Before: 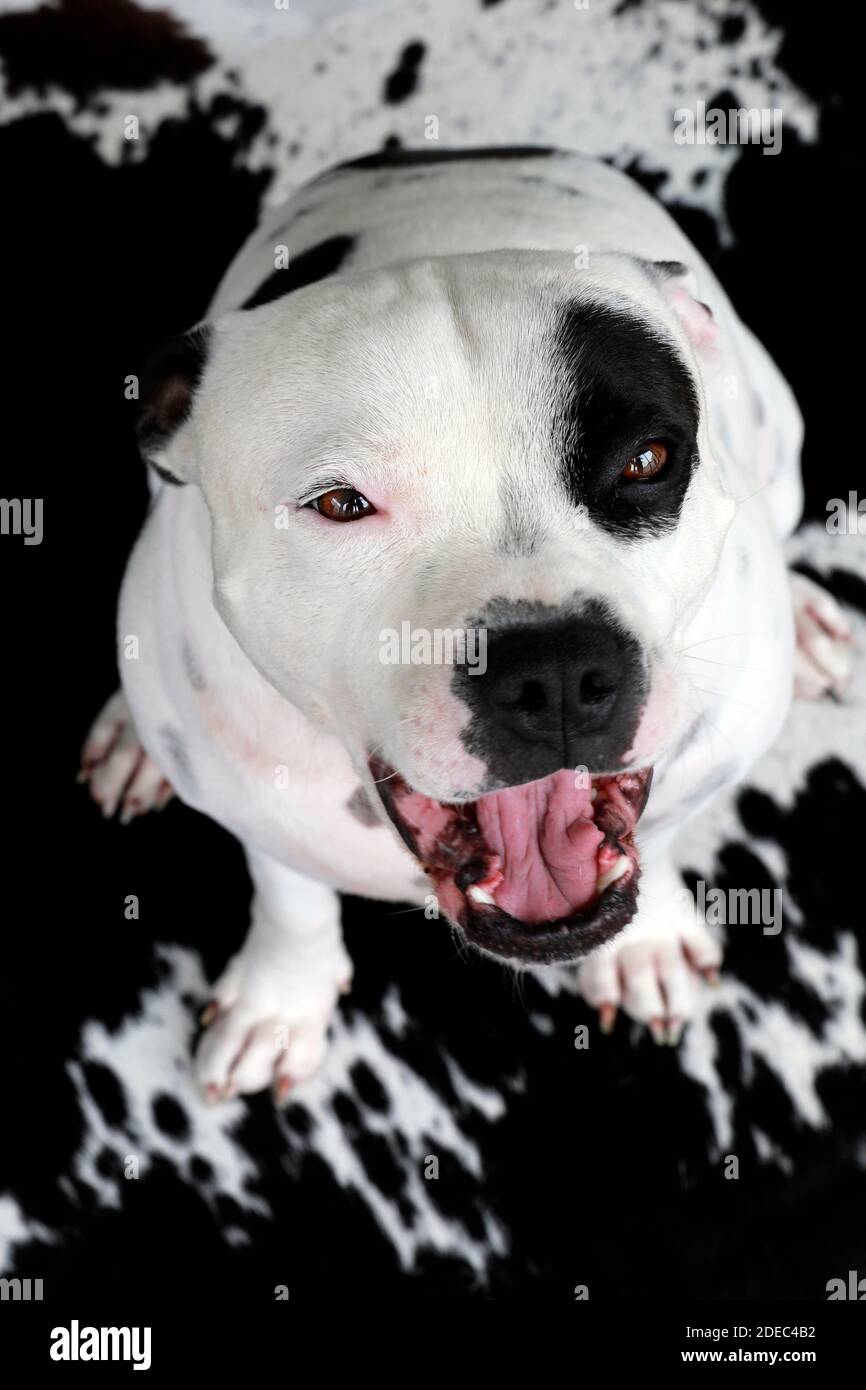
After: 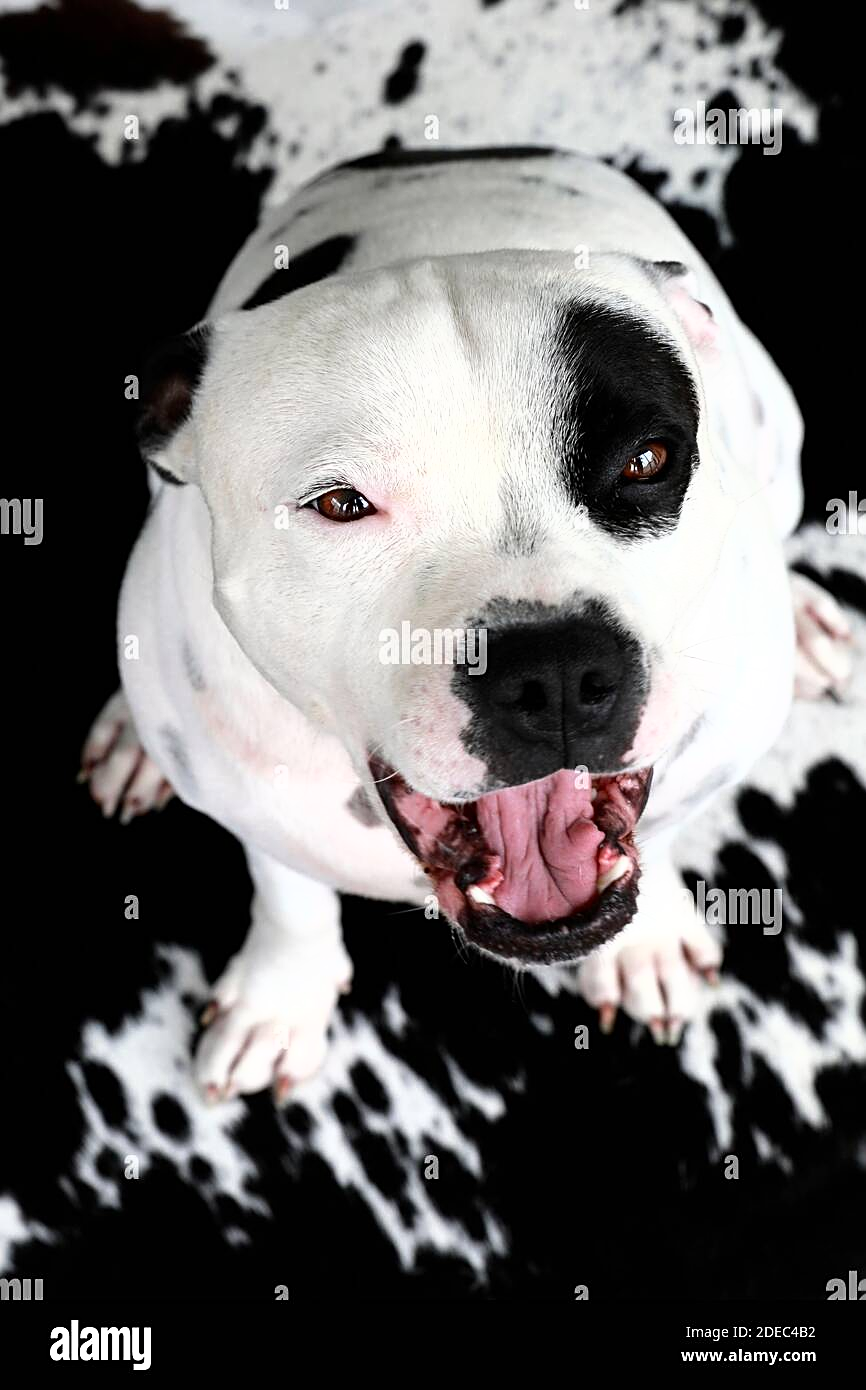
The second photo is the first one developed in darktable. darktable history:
tone curve: curves: ch0 [(0, 0) (0.003, 0.002) (0.011, 0.009) (0.025, 0.021) (0.044, 0.037) (0.069, 0.058) (0.1, 0.083) (0.136, 0.122) (0.177, 0.165) (0.224, 0.216) (0.277, 0.277) (0.335, 0.344) (0.399, 0.418) (0.468, 0.499) (0.543, 0.586) (0.623, 0.679) (0.709, 0.779) (0.801, 0.877) (0.898, 0.977) (1, 1)], color space Lab, independent channels, preserve colors none
sharpen: on, module defaults
